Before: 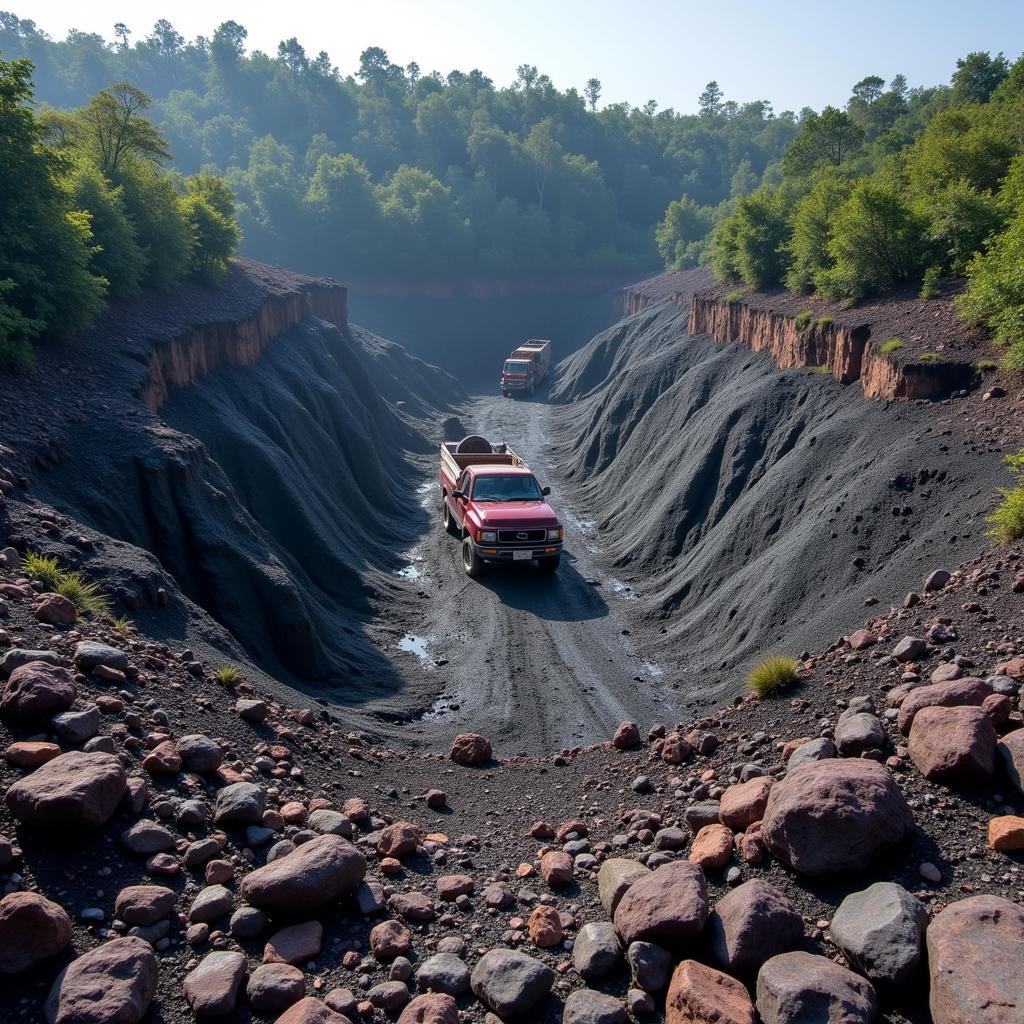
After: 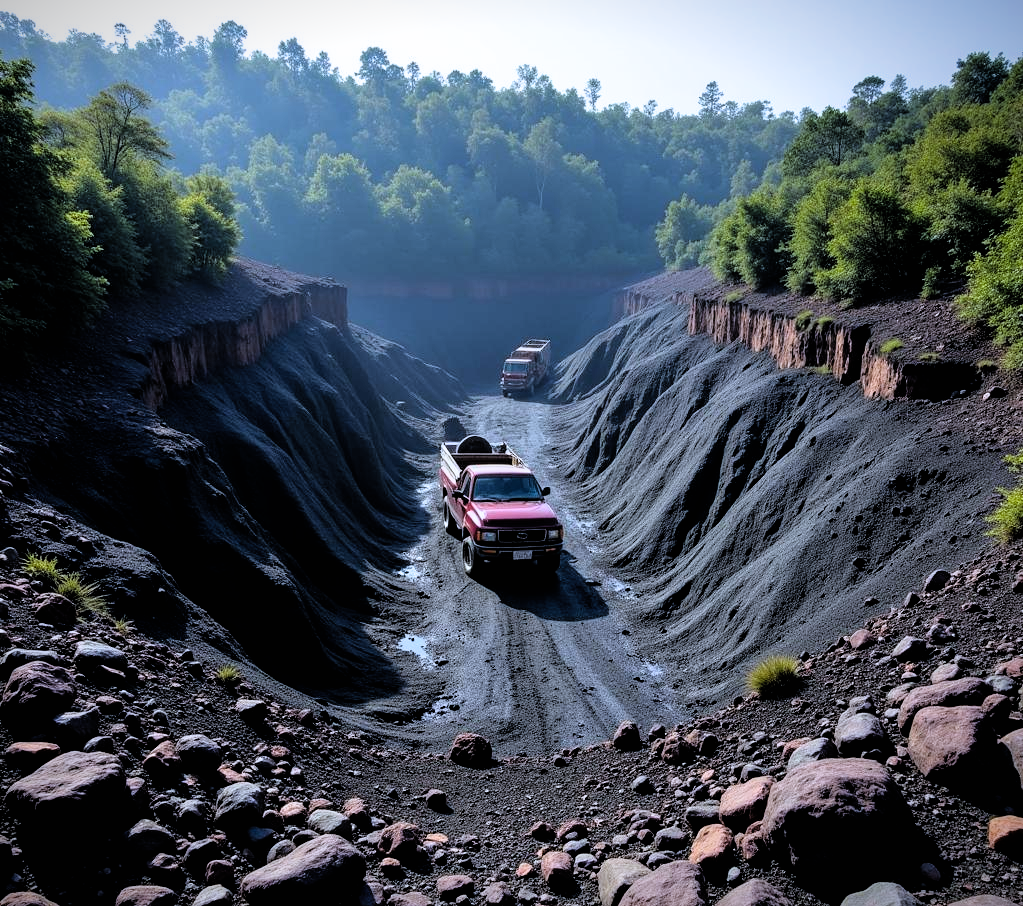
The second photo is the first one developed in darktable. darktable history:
crop and rotate: top 0%, bottom 11.49%
contrast brightness saturation: contrast 0.07, brightness 0.08, saturation 0.18
white balance: red 0.931, blue 1.11
filmic rgb: black relative exposure -3.64 EV, white relative exposure 2.44 EV, hardness 3.29
vignetting: fall-off start 97.23%, saturation -0.024, center (-0.033, -0.042), width/height ratio 1.179, unbound false
